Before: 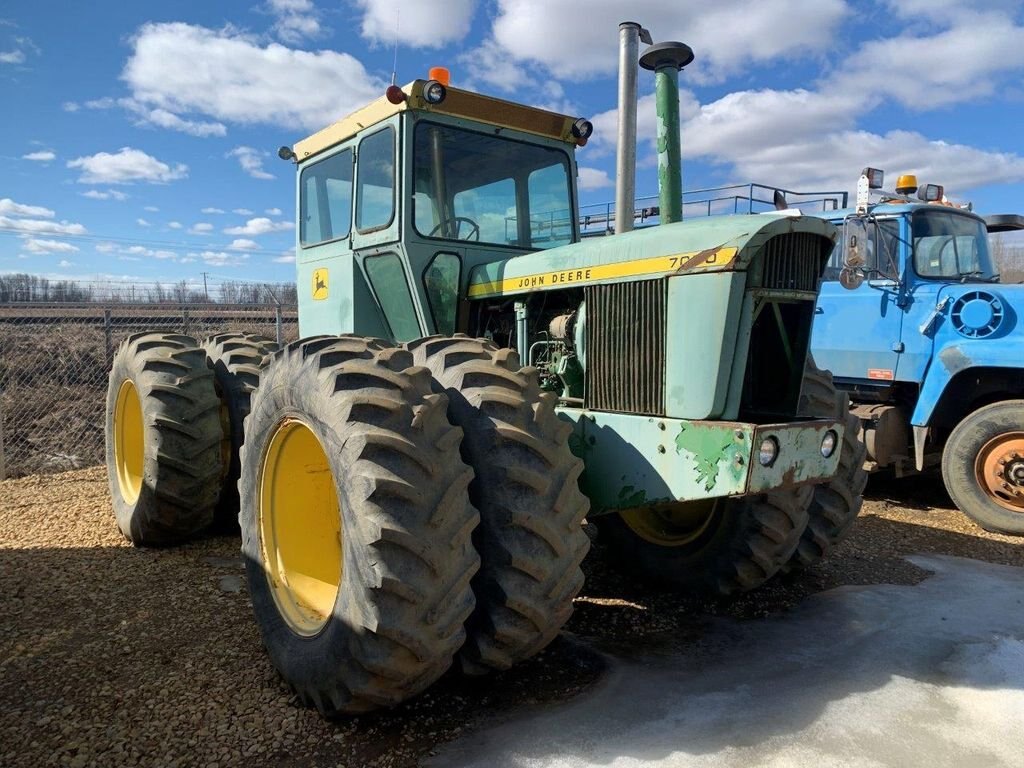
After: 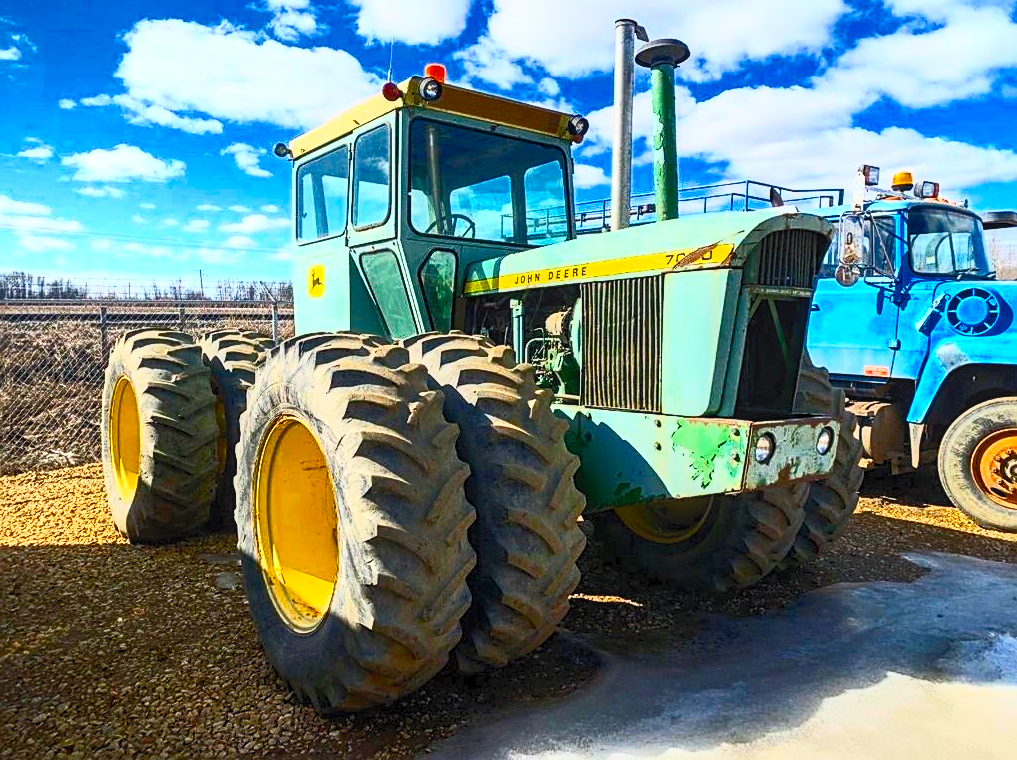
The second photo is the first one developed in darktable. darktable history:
contrast brightness saturation: contrast 0.816, brightness 0.607, saturation 0.584
crop: left 0.425%, top 0.514%, right 0.162%, bottom 0.526%
sharpen: on, module defaults
color balance rgb: perceptual saturation grading › global saturation 25.824%, global vibrance -7.421%, contrast -12.658%, saturation formula JzAzBz (2021)
local contrast: on, module defaults
